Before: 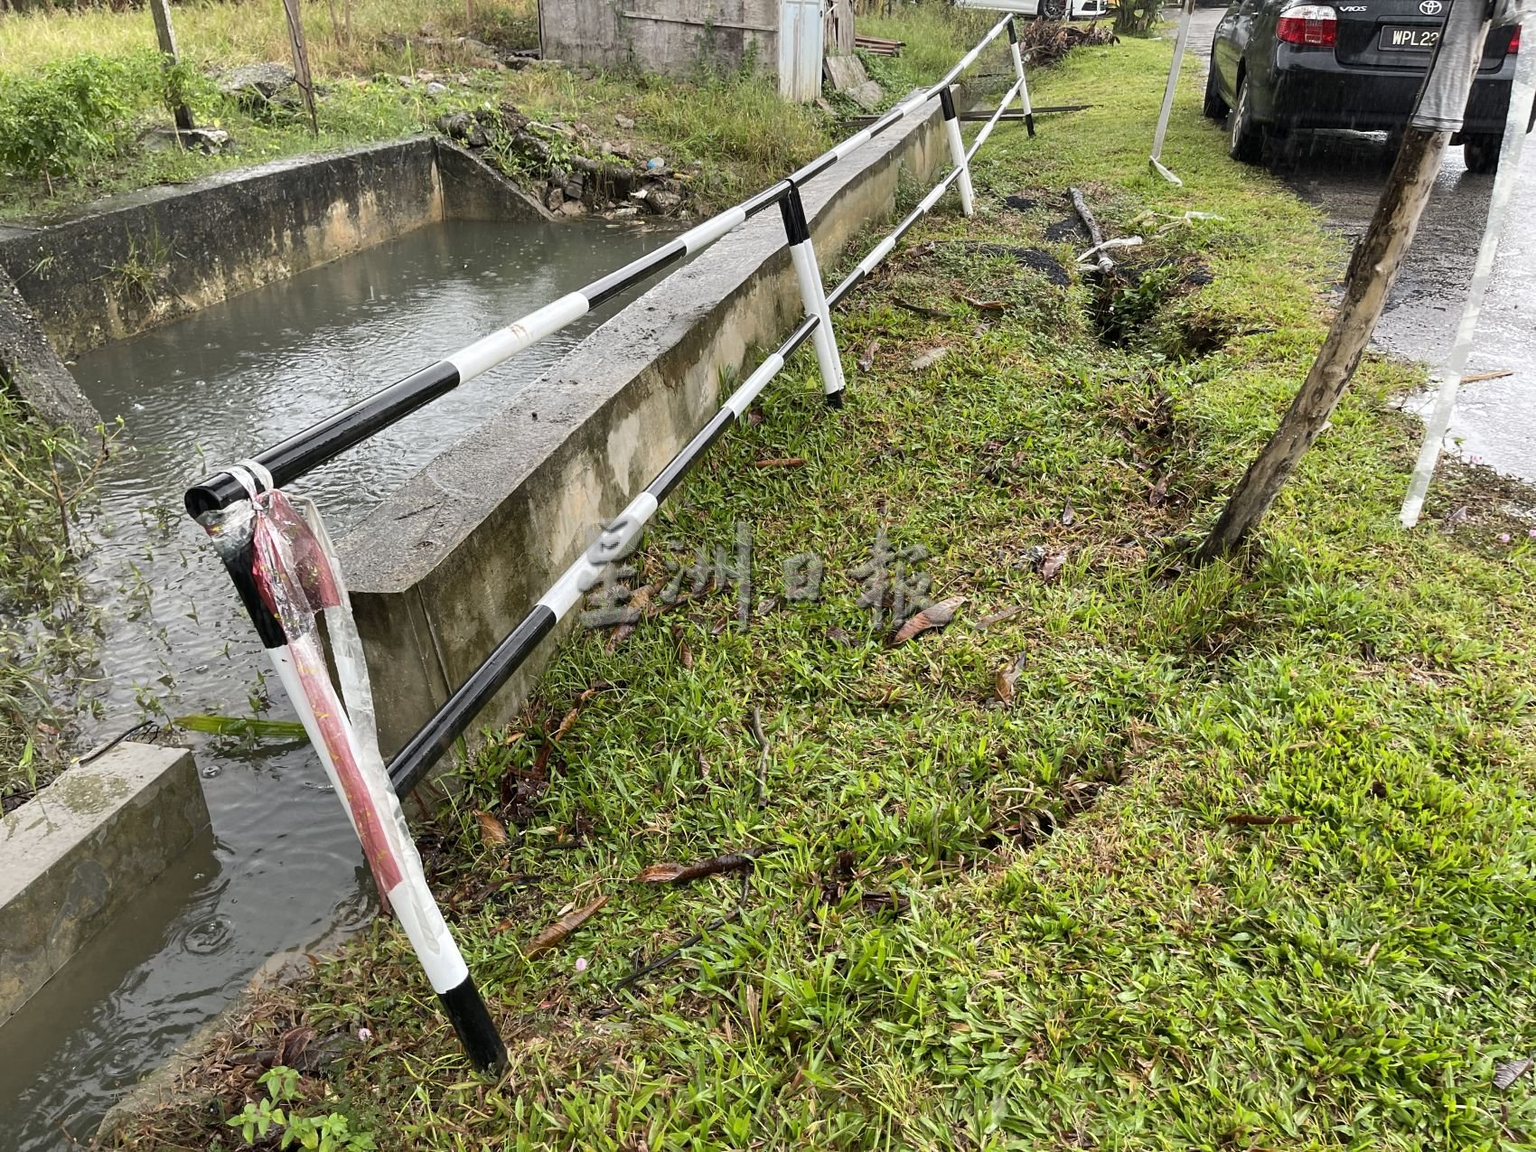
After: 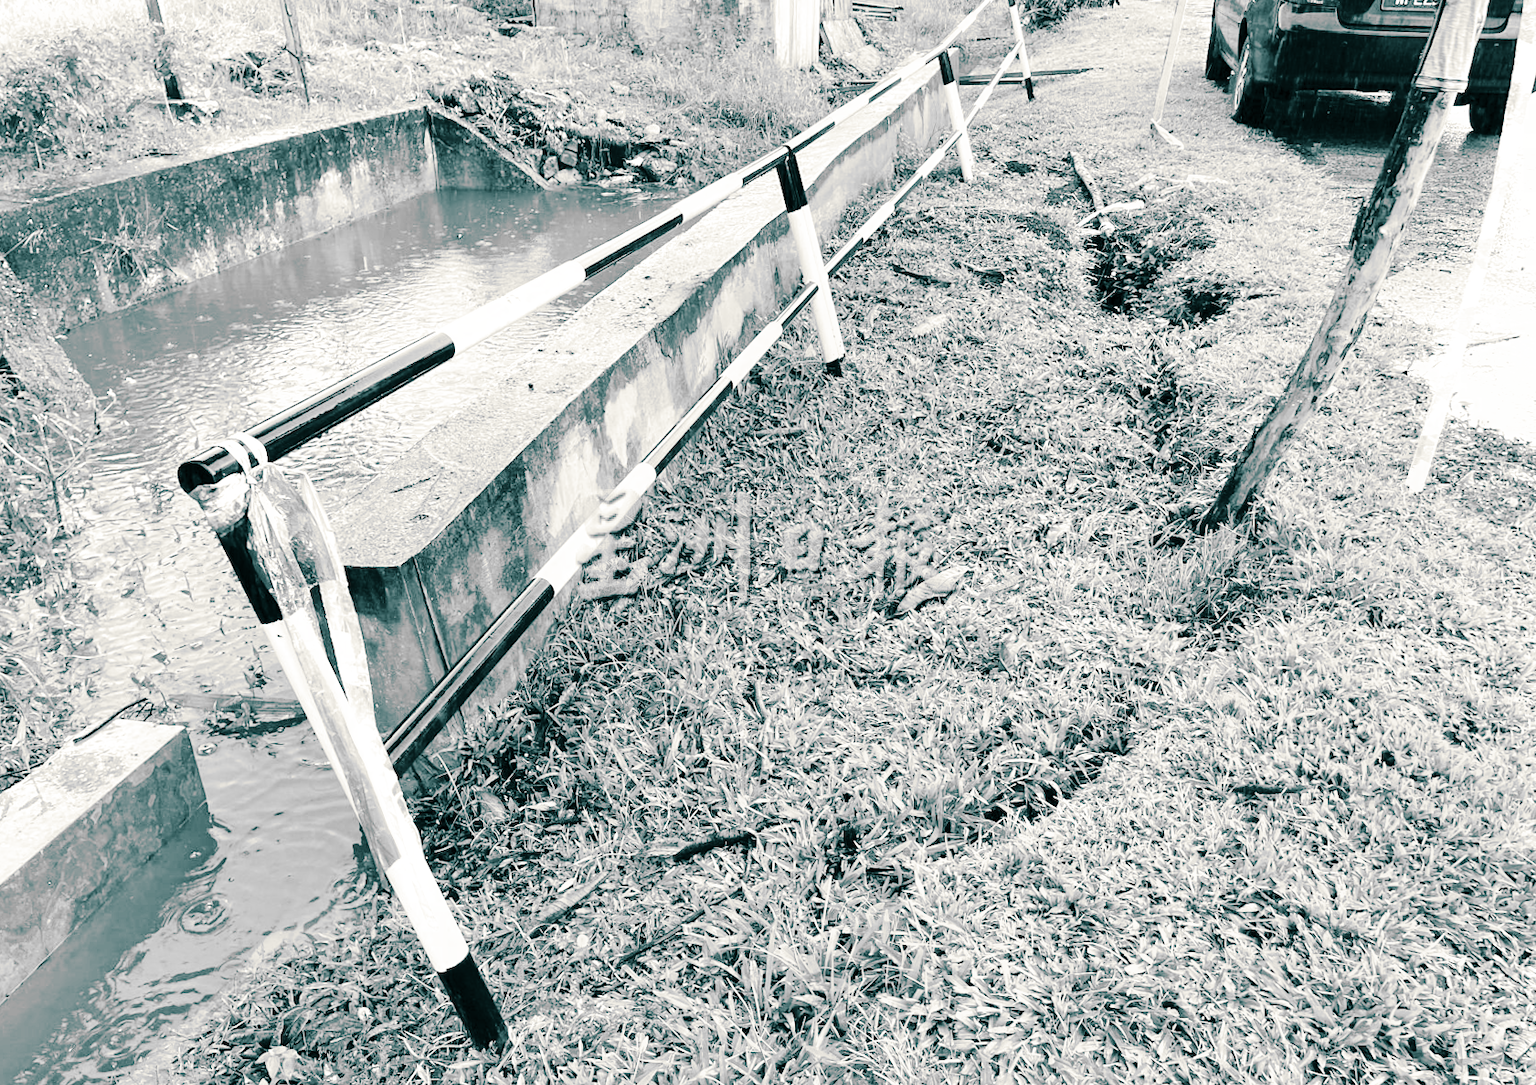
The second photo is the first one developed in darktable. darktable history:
crop and rotate: top 2.479%, bottom 3.018%
tone curve: curves: ch0 [(0, 0) (0.003, 0.003) (0.011, 0.009) (0.025, 0.018) (0.044, 0.027) (0.069, 0.034) (0.1, 0.043) (0.136, 0.056) (0.177, 0.084) (0.224, 0.138) (0.277, 0.203) (0.335, 0.329) (0.399, 0.451) (0.468, 0.572) (0.543, 0.671) (0.623, 0.754) (0.709, 0.821) (0.801, 0.88) (0.898, 0.938) (1, 1)], preserve colors none
exposure: black level correction 0, exposure 1.1 EV, compensate exposure bias true, compensate highlight preservation false
filmic rgb: black relative exposure -15 EV, white relative exposure 3 EV, threshold 6 EV, target black luminance 0%, hardness 9.27, latitude 99%, contrast 0.912, shadows ↔ highlights balance 0.505%, add noise in highlights 0, color science v3 (2019), use custom middle-gray values true, iterations of high-quality reconstruction 0, contrast in highlights soft, enable highlight reconstruction true
rotate and perspective: rotation -0.45°, automatic cropping original format, crop left 0.008, crop right 0.992, crop top 0.012, crop bottom 0.988
monochrome: on, module defaults
split-toning: shadows › hue 186.43°, highlights › hue 49.29°, compress 30.29%
color balance rgb: perceptual saturation grading › global saturation 20%, global vibrance 20%
